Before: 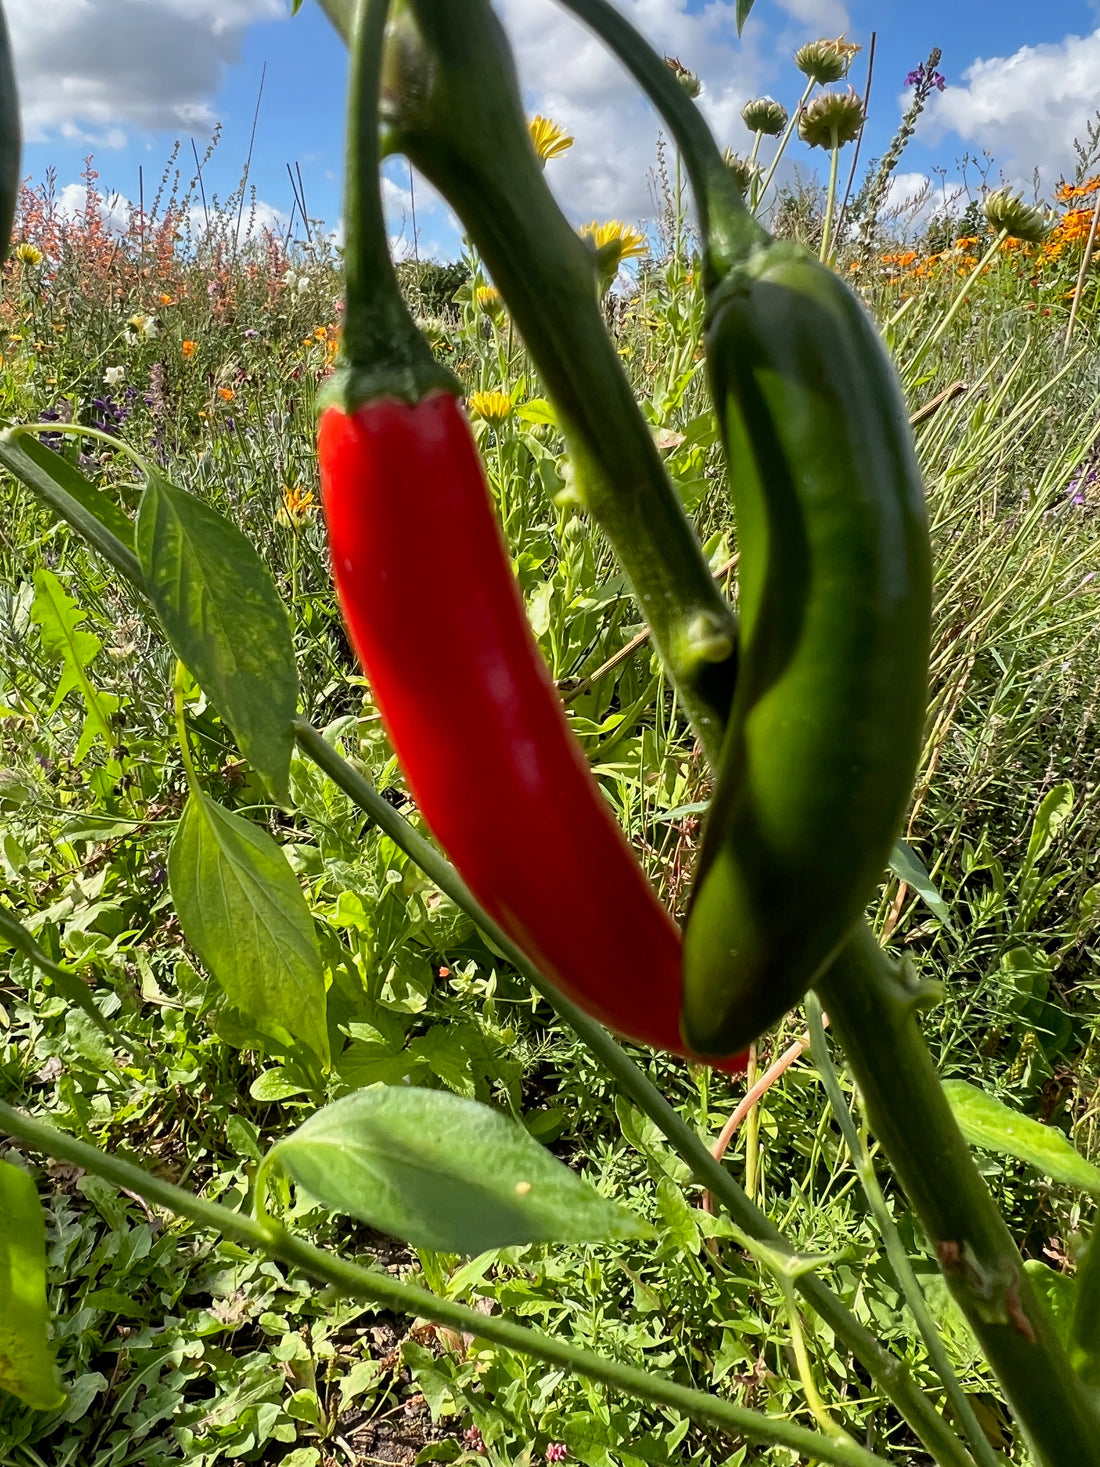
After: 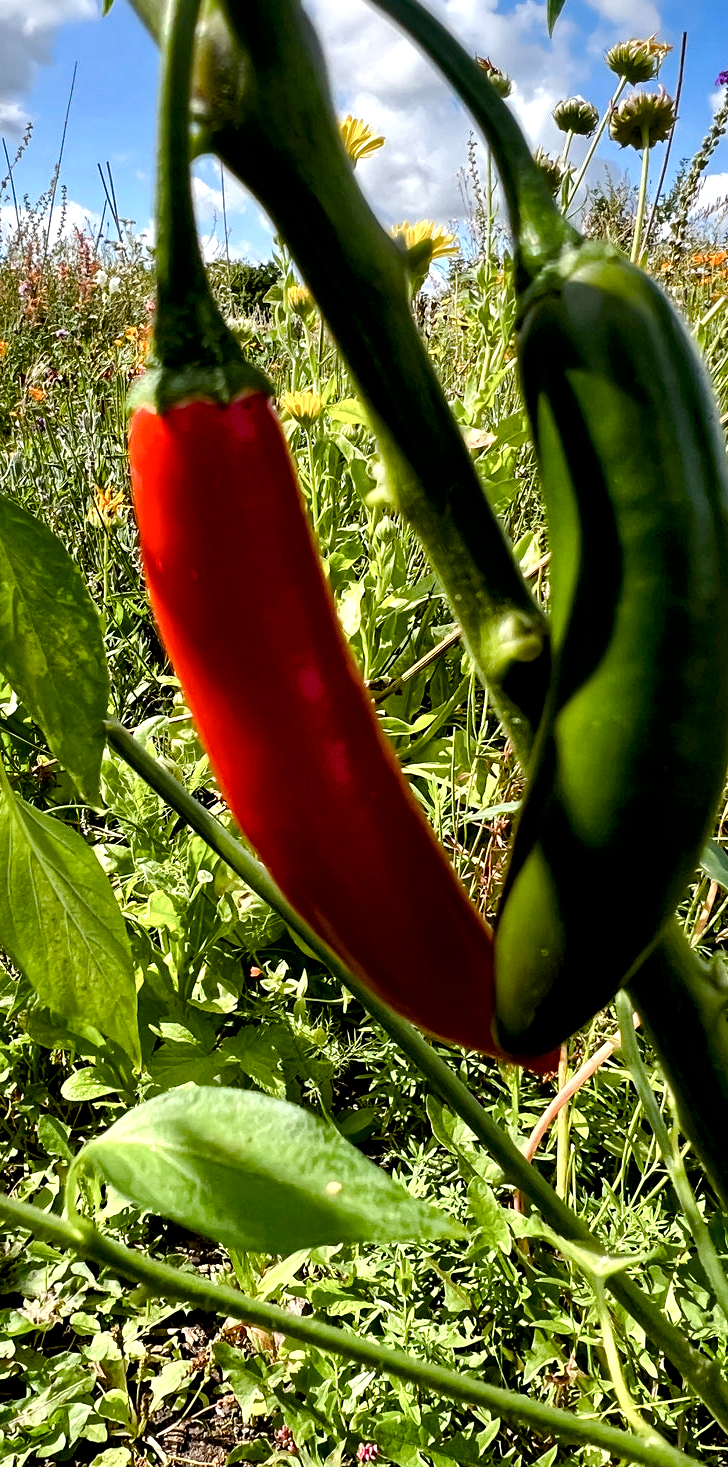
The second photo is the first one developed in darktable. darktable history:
local contrast: mode bilateral grid, contrast 25, coarseness 60, detail 151%, midtone range 0.2
color balance rgb: perceptual saturation grading › global saturation 0.248%, perceptual saturation grading › highlights -17.701%, perceptual saturation grading › mid-tones 32.669%, perceptual saturation grading › shadows 50.296%
exposure: black level correction 0.009, compensate highlight preservation false
crop: left 17.23%, right 16.571%
tone equalizer: -8 EV -0.429 EV, -7 EV -0.362 EV, -6 EV -0.303 EV, -5 EV -0.199 EV, -3 EV 0.241 EV, -2 EV 0.343 EV, -1 EV 0.405 EV, +0 EV 0.388 EV, edges refinement/feathering 500, mask exposure compensation -1.57 EV, preserve details no
